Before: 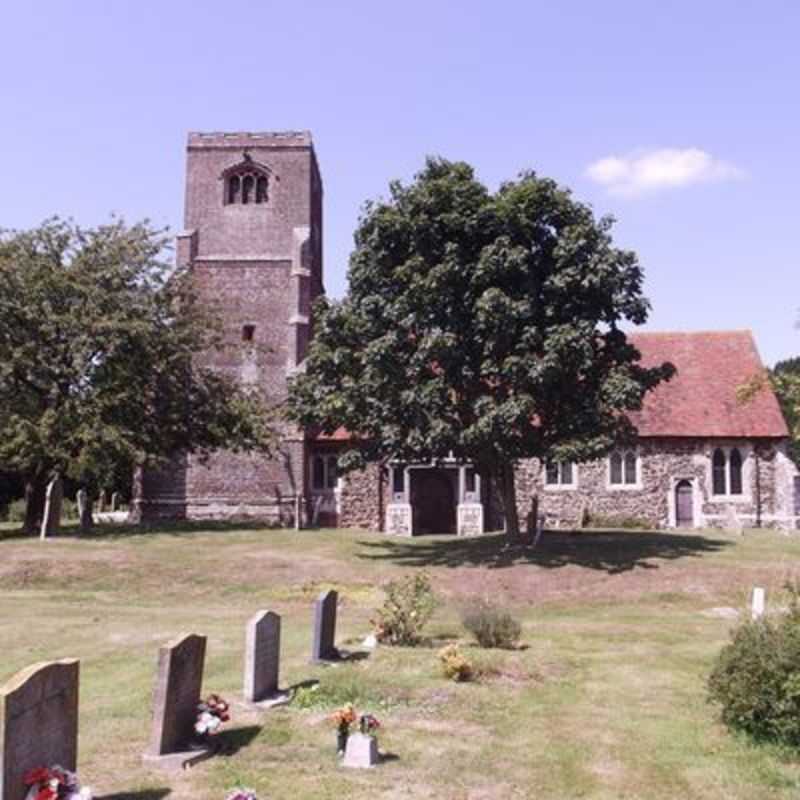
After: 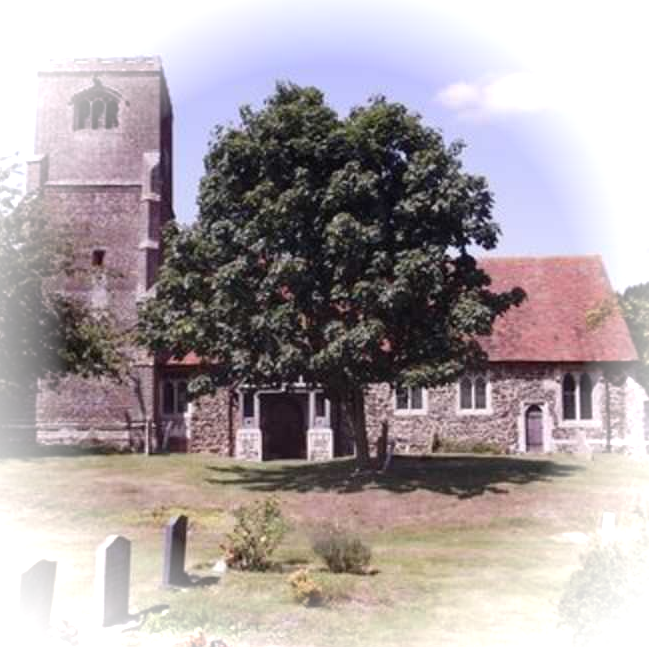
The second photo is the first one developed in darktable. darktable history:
vignetting: brightness 0.986, saturation -0.493, automatic ratio true
crop: left 18.844%, top 9.391%, right 0.001%, bottom 9.723%
